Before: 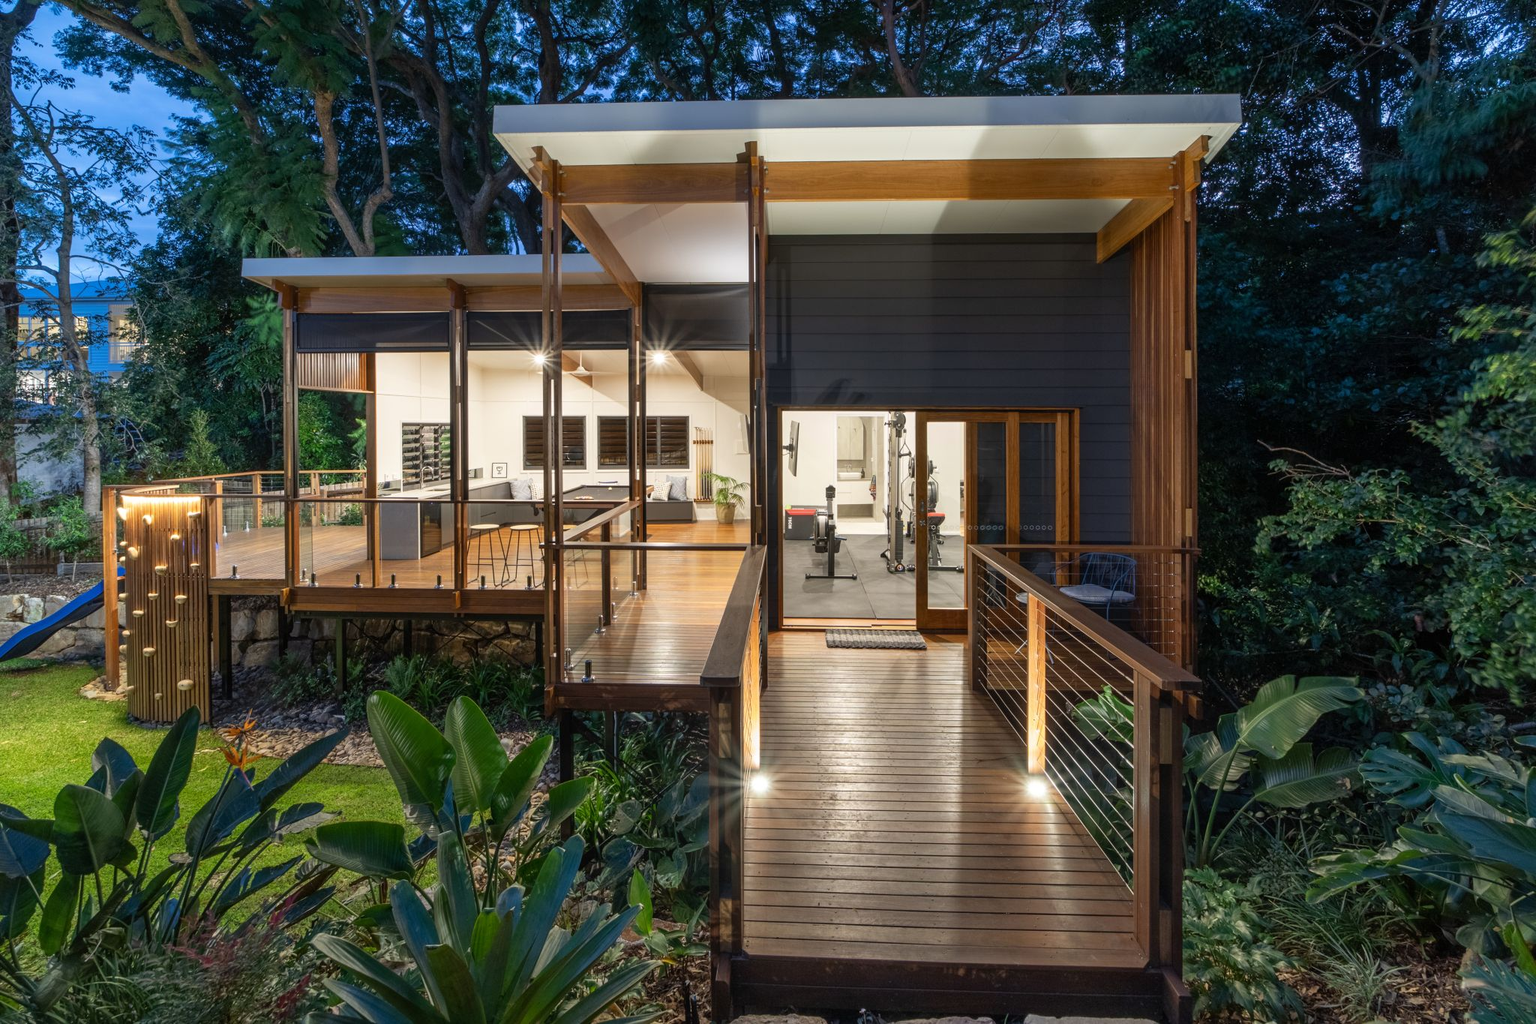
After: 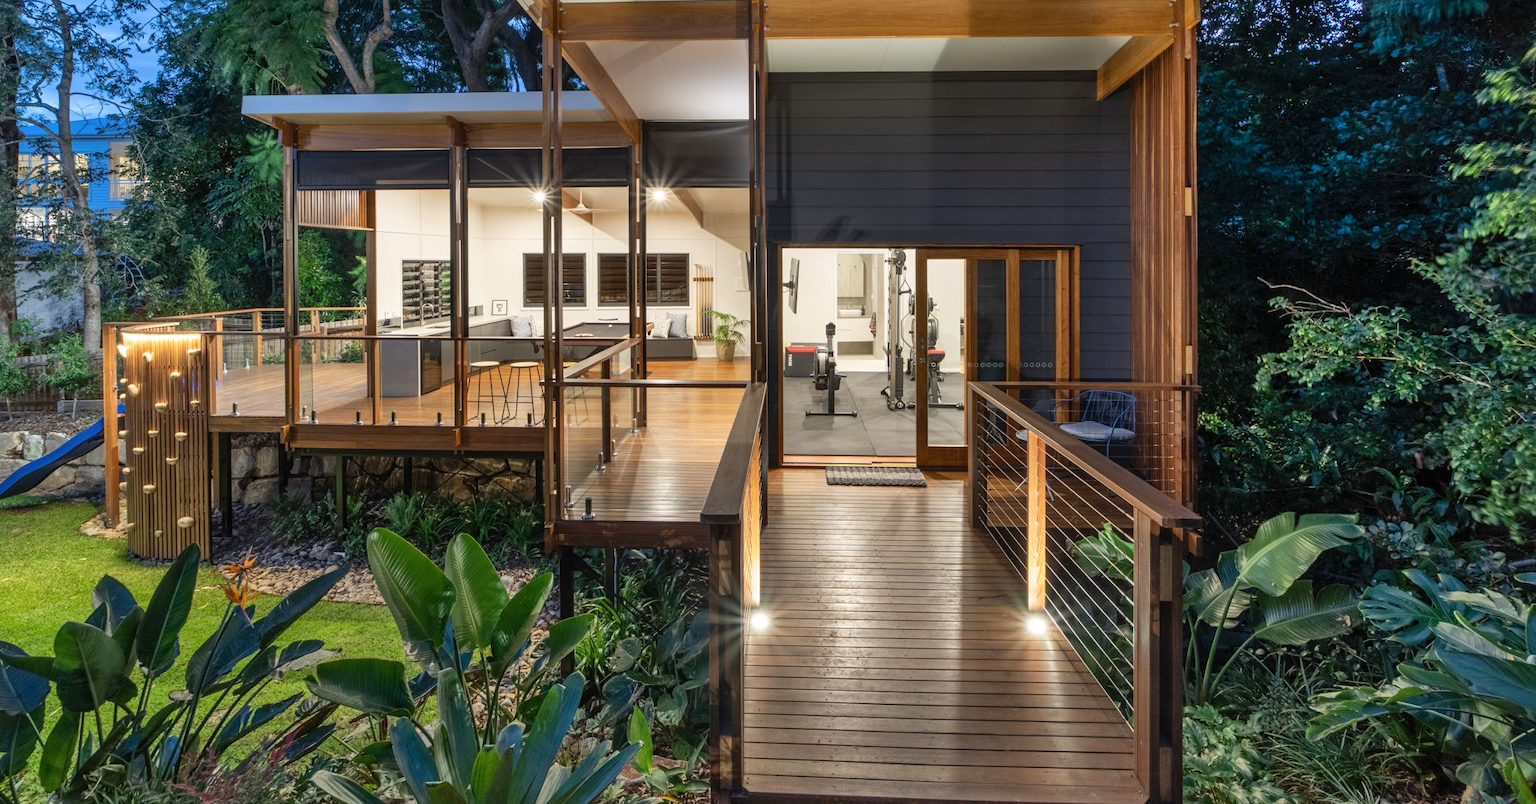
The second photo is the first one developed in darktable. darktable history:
crop and rotate: top 15.946%, bottom 5.406%
shadows and highlights: low approximation 0.01, soften with gaussian
